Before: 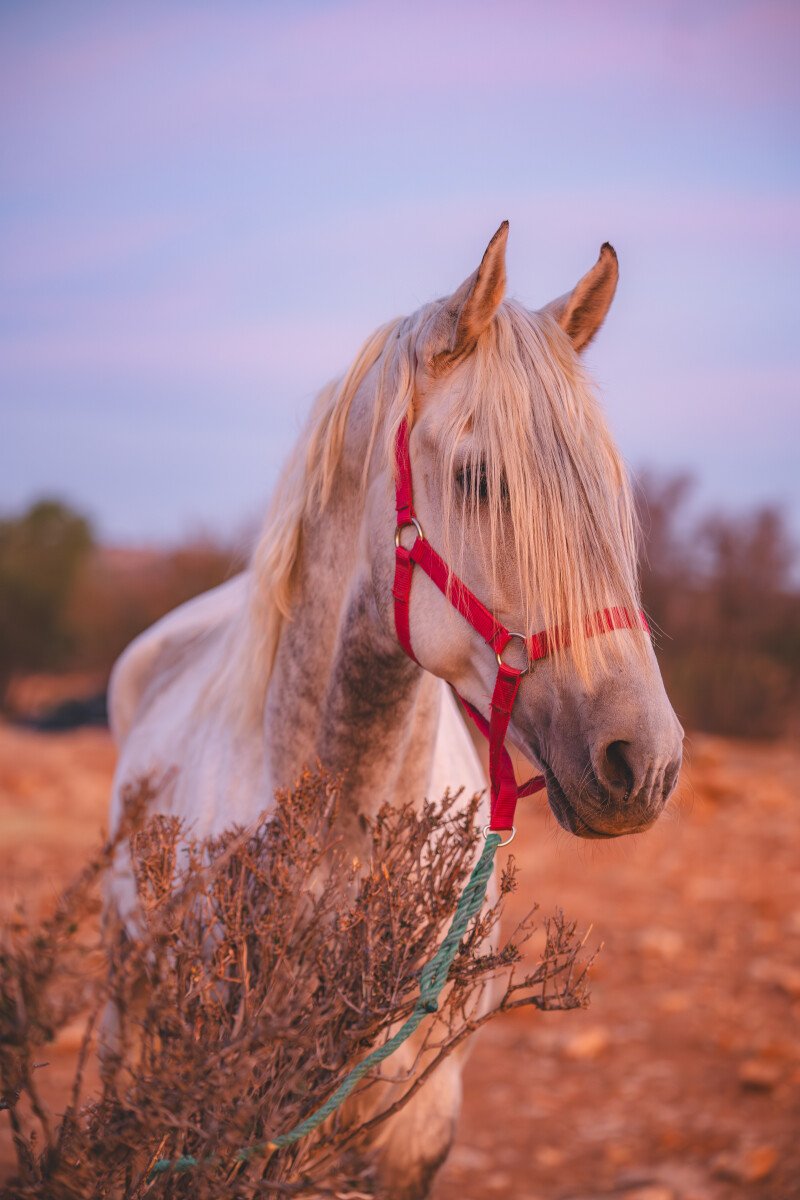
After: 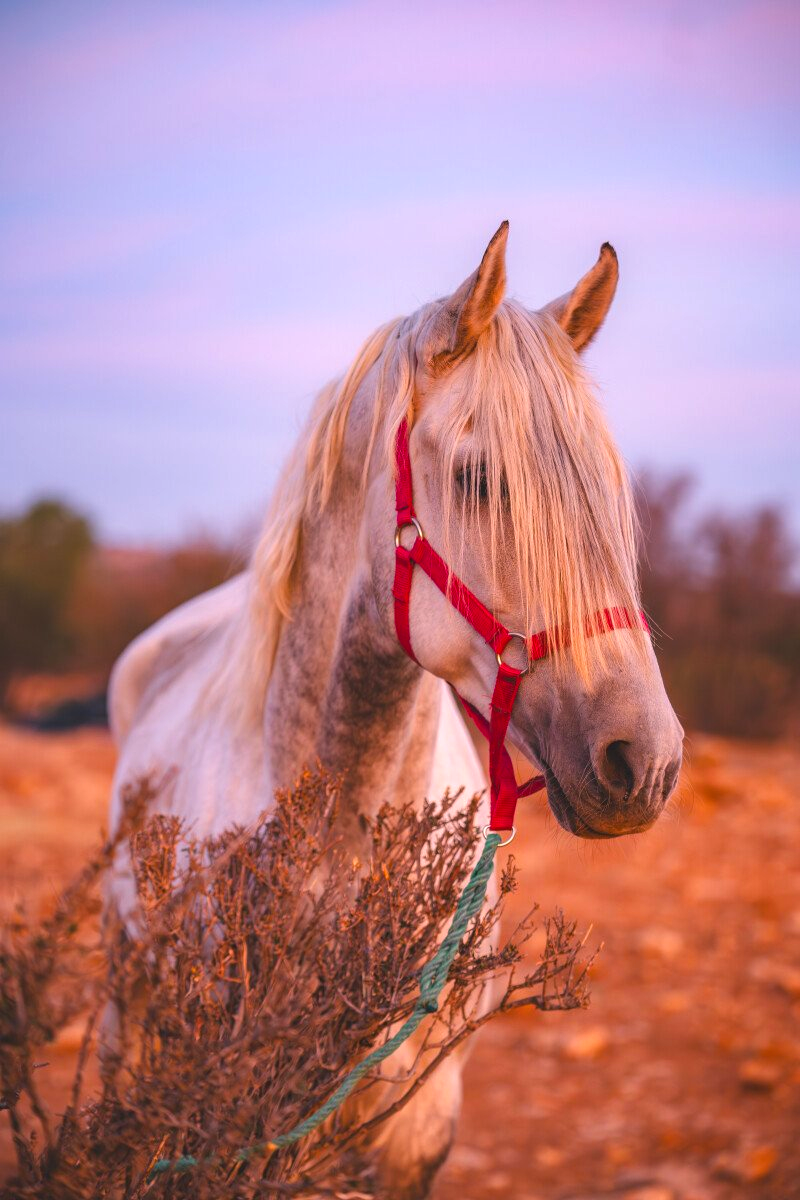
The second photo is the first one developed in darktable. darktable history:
color balance rgb: highlights gain › chroma 0.875%, highlights gain › hue 23.9°, linear chroma grading › global chroma 14.863%, perceptual saturation grading › global saturation 0.754%, perceptual saturation grading › mid-tones 11.469%, perceptual brilliance grading › global brilliance 1.532%, perceptual brilliance grading › highlights 8.029%, perceptual brilliance grading › shadows -4.403%
